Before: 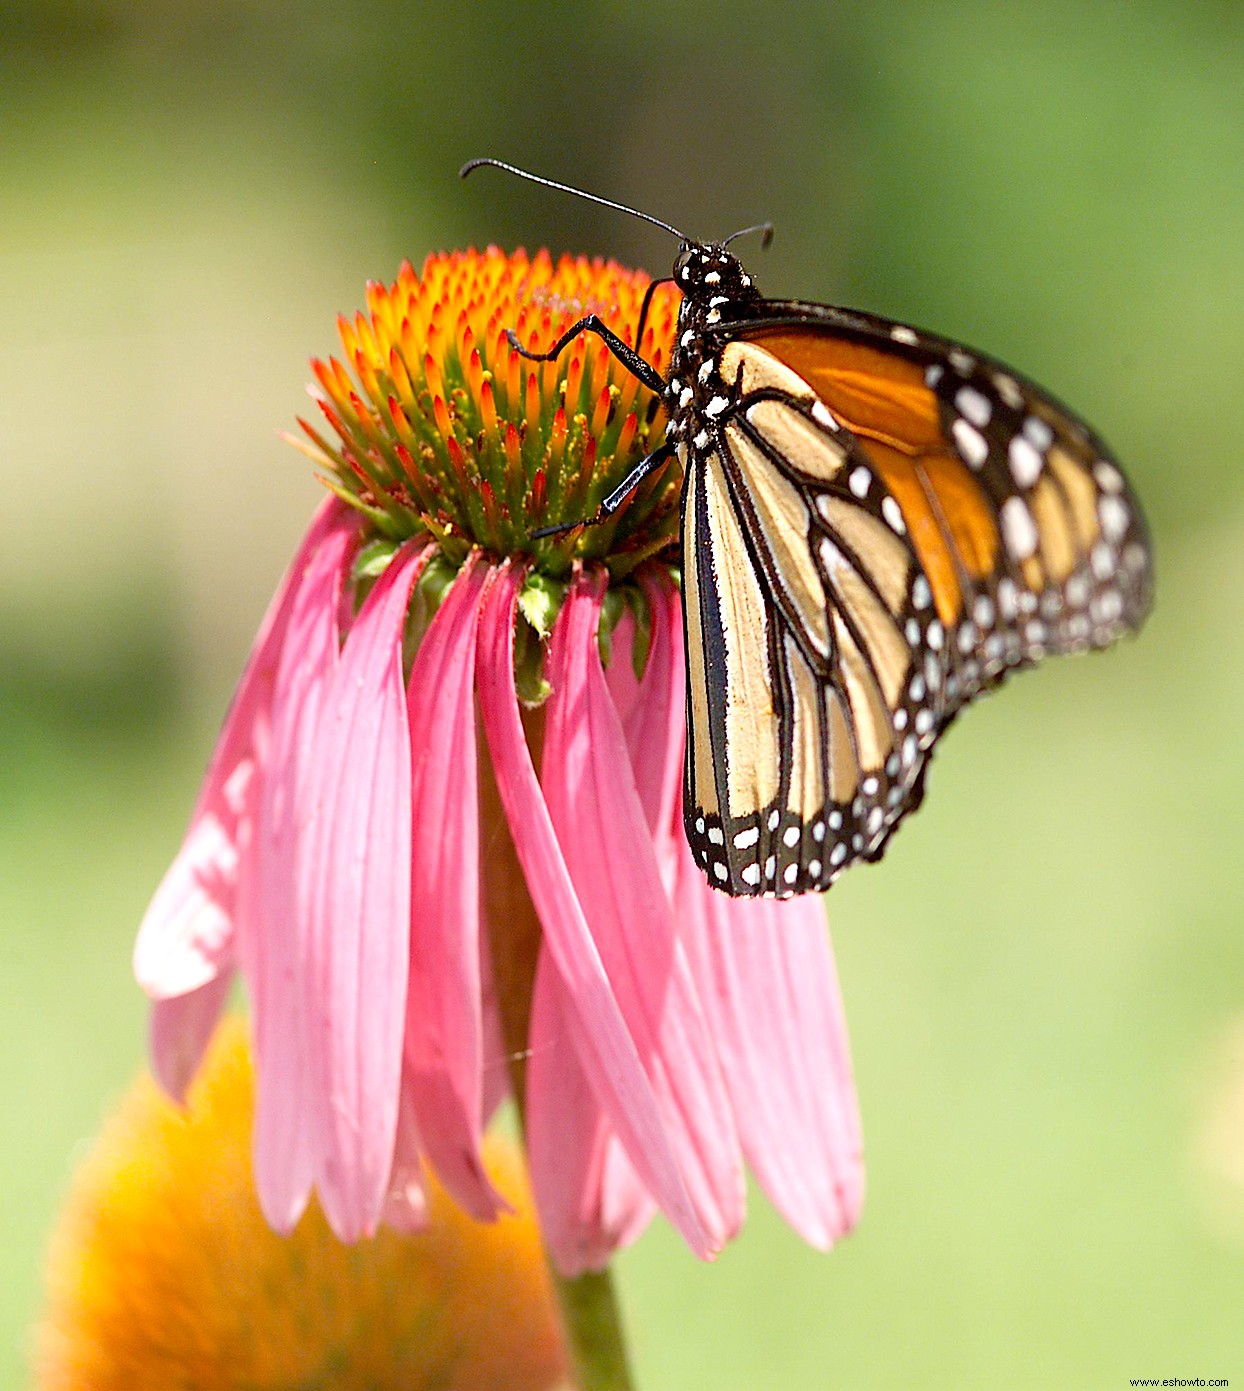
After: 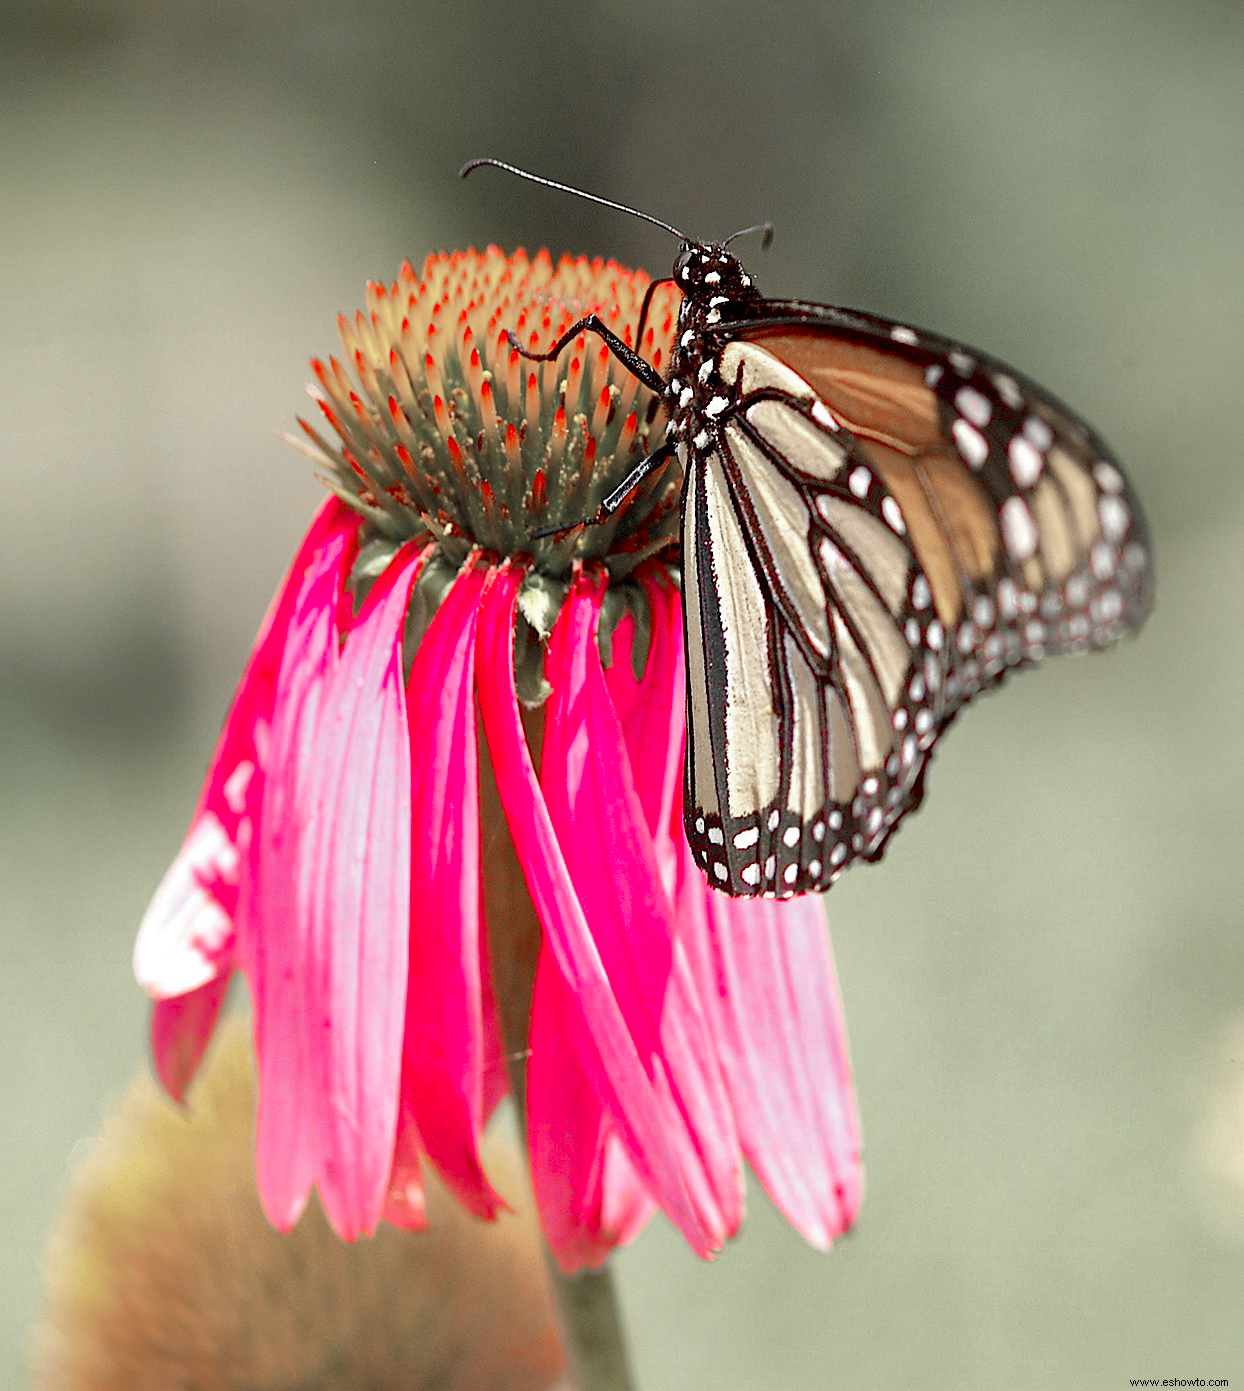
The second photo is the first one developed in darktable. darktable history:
color zones: curves: ch1 [(0, 0.831) (0.08, 0.771) (0.157, 0.268) (0.241, 0.207) (0.562, -0.005) (0.714, -0.013) (0.876, 0.01) (1, 0.831)]
shadows and highlights: shadows 39.64, highlights -59.75
contrast brightness saturation: contrast 0.076, saturation 0.015
